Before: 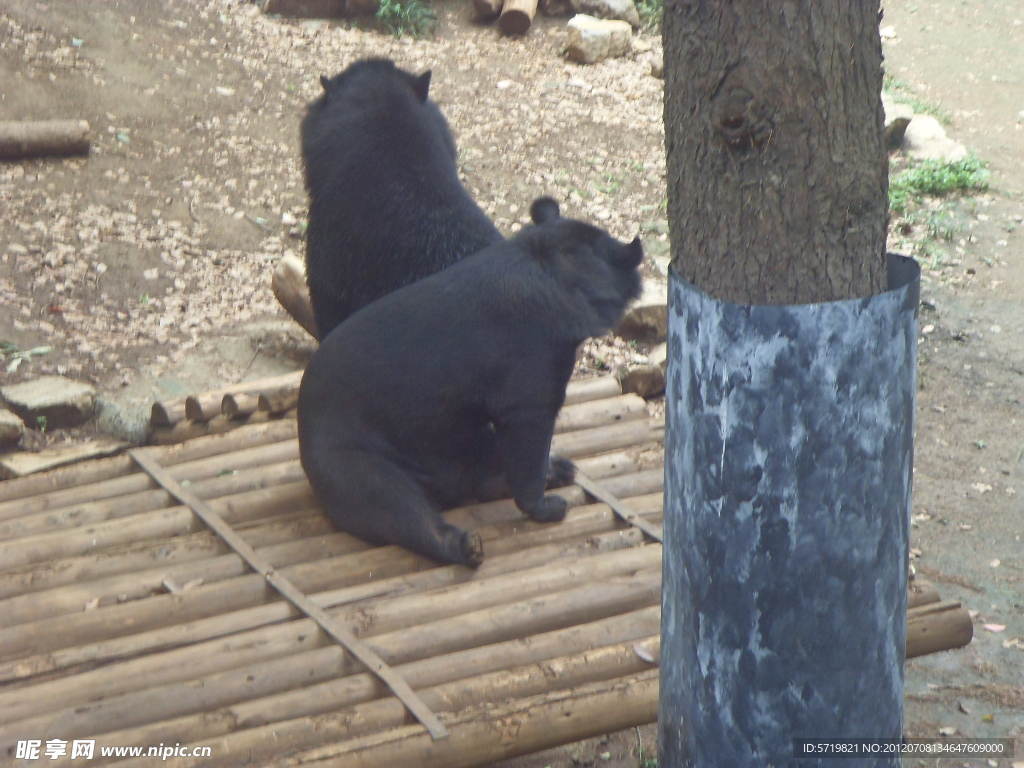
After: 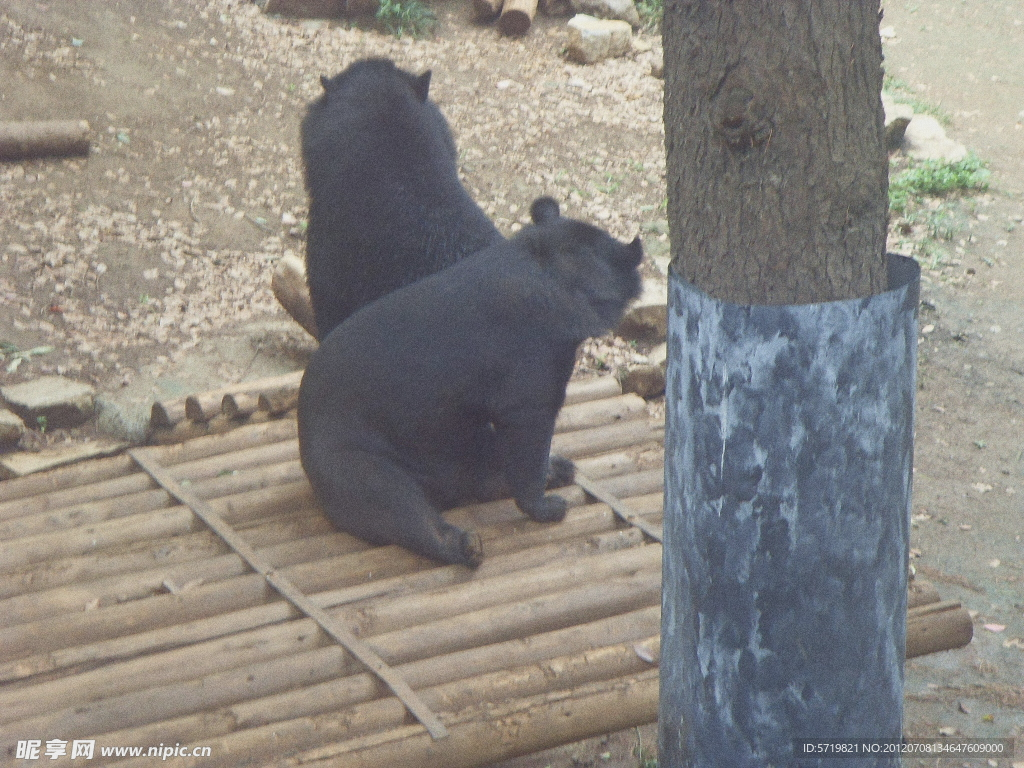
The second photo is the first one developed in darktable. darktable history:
contrast brightness saturation: contrast -0.15, brightness 0.05, saturation -0.12
grain: coarseness 0.09 ISO
